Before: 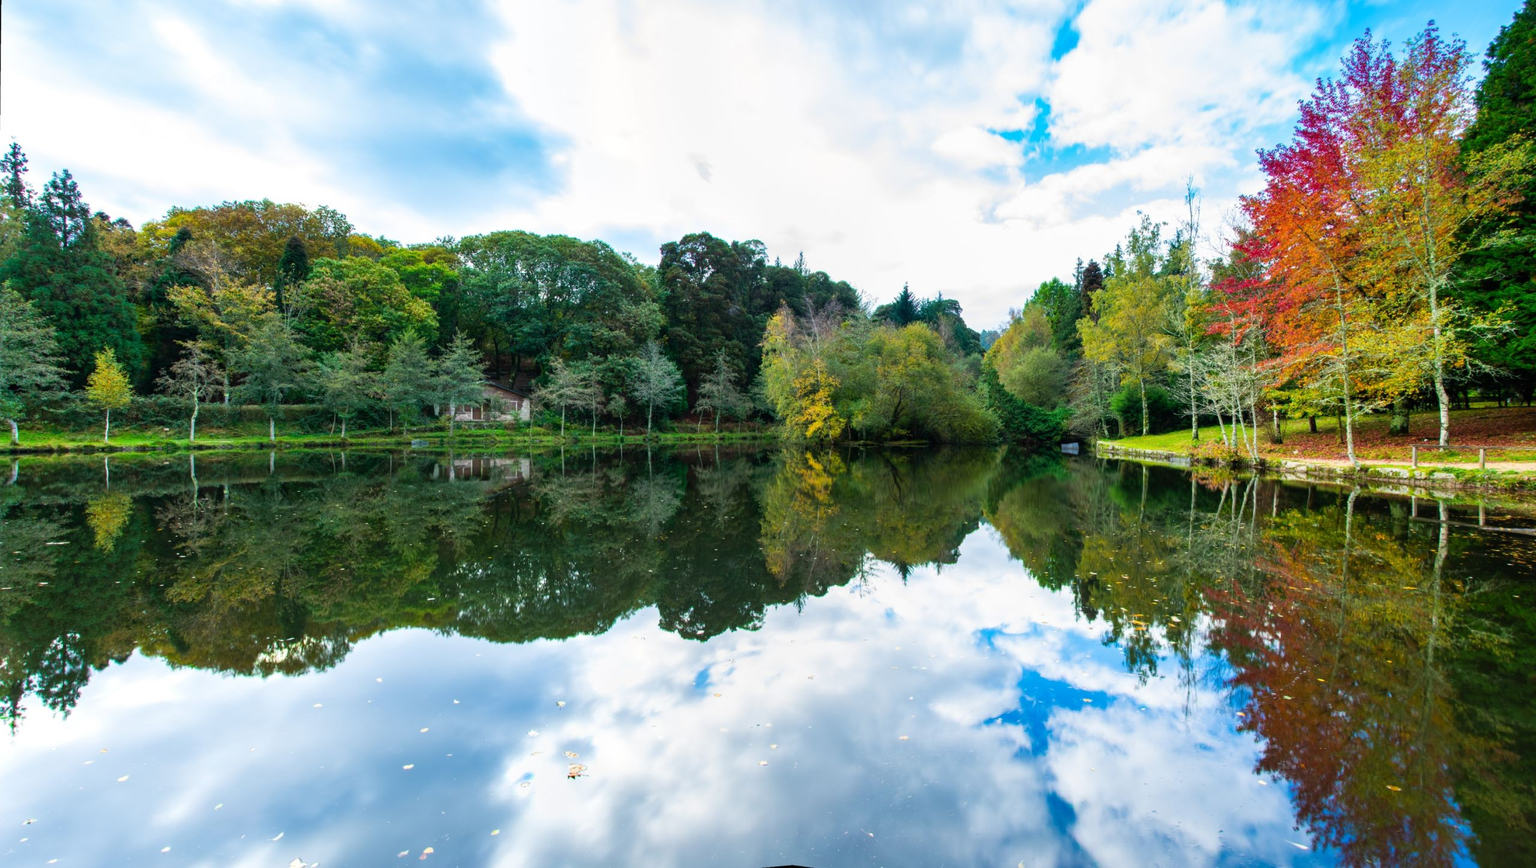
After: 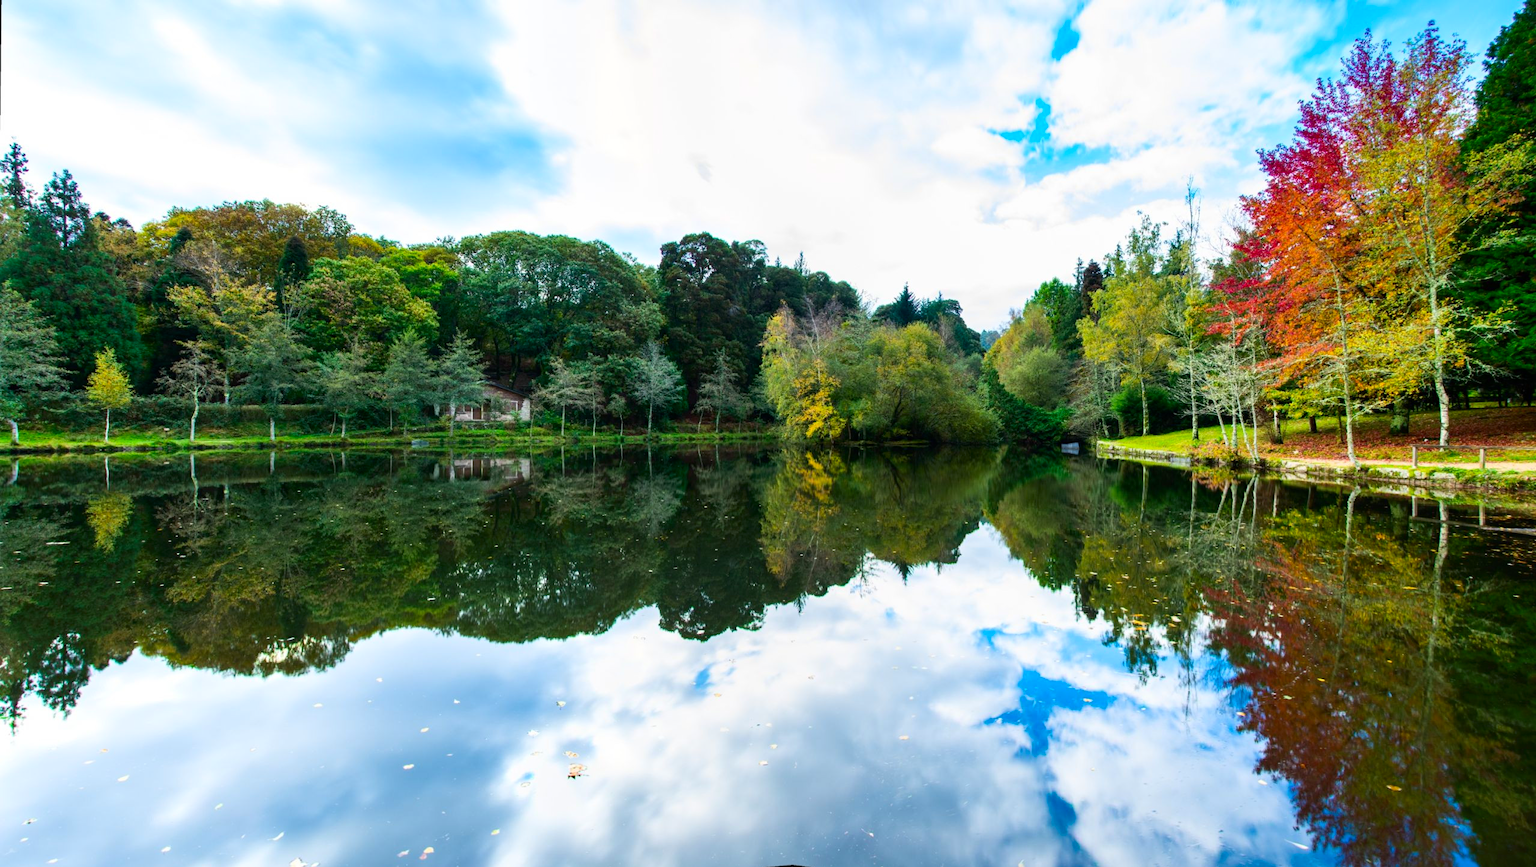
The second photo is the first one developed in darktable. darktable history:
contrast brightness saturation: contrast 0.145, brightness -0.006, saturation 0.098
